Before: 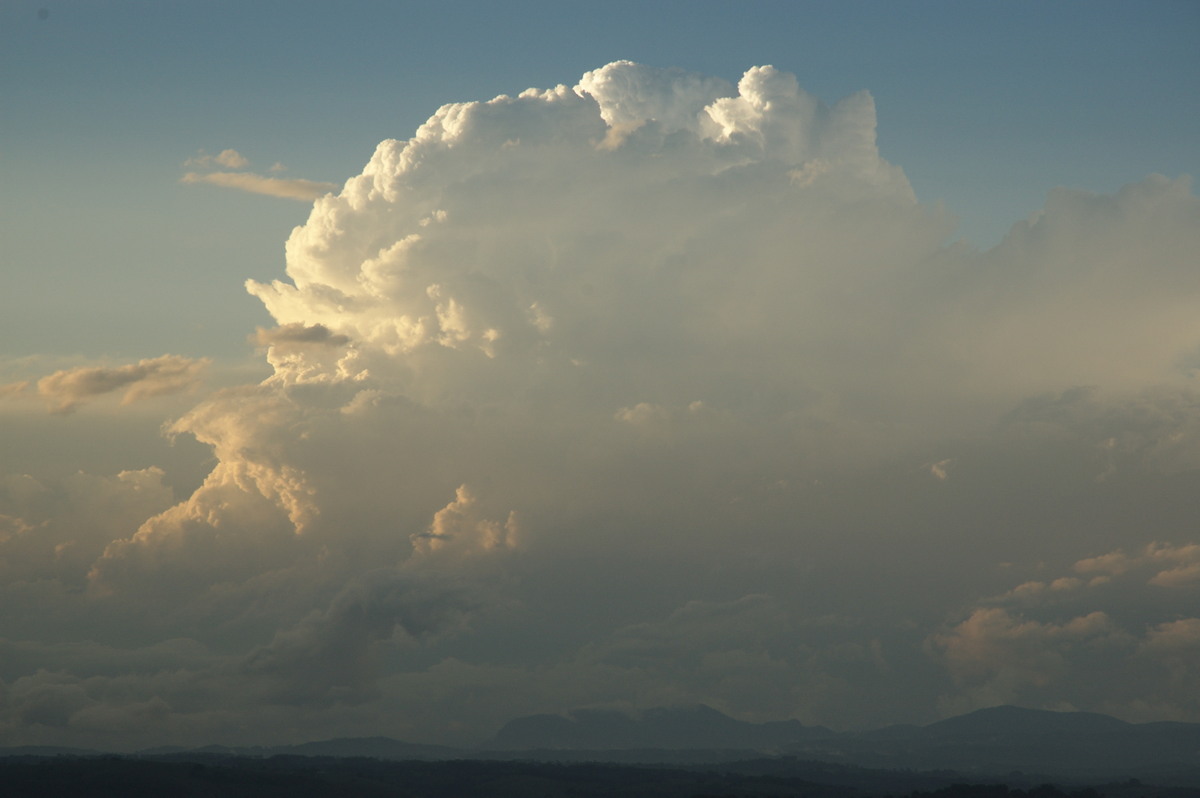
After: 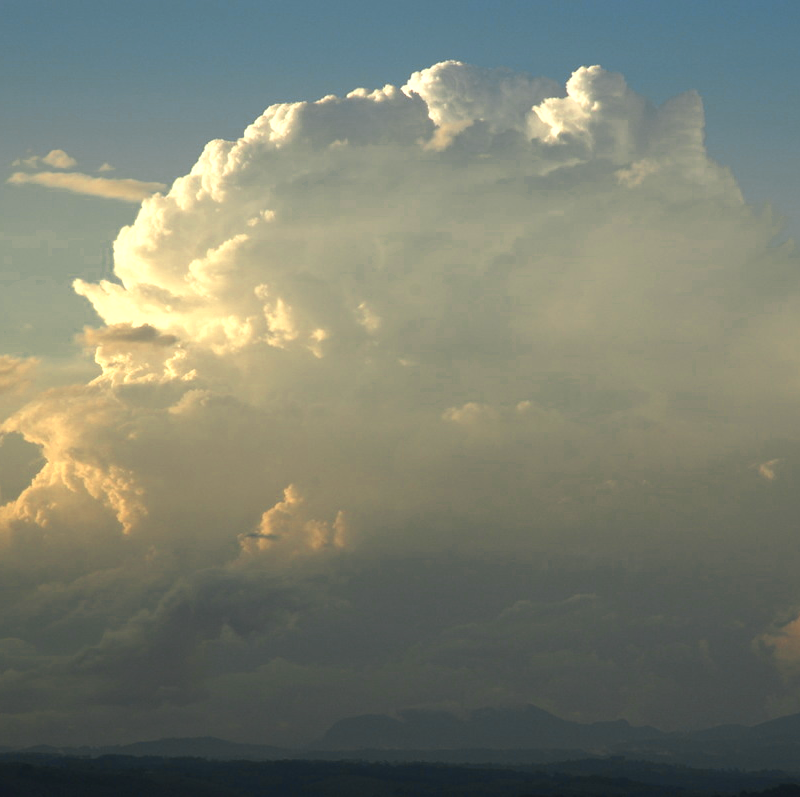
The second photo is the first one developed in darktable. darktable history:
levels: mode automatic, levels [0.062, 0.494, 0.925]
exposure: compensate highlight preservation false
velvia: on, module defaults
crop and rotate: left 14.375%, right 18.925%
color zones: curves: ch0 [(0.004, 0.305) (0.261, 0.623) (0.389, 0.399) (0.708, 0.571) (0.947, 0.34)]; ch1 [(0.025, 0.645) (0.229, 0.584) (0.326, 0.551) (0.484, 0.262) (0.757, 0.643)]
